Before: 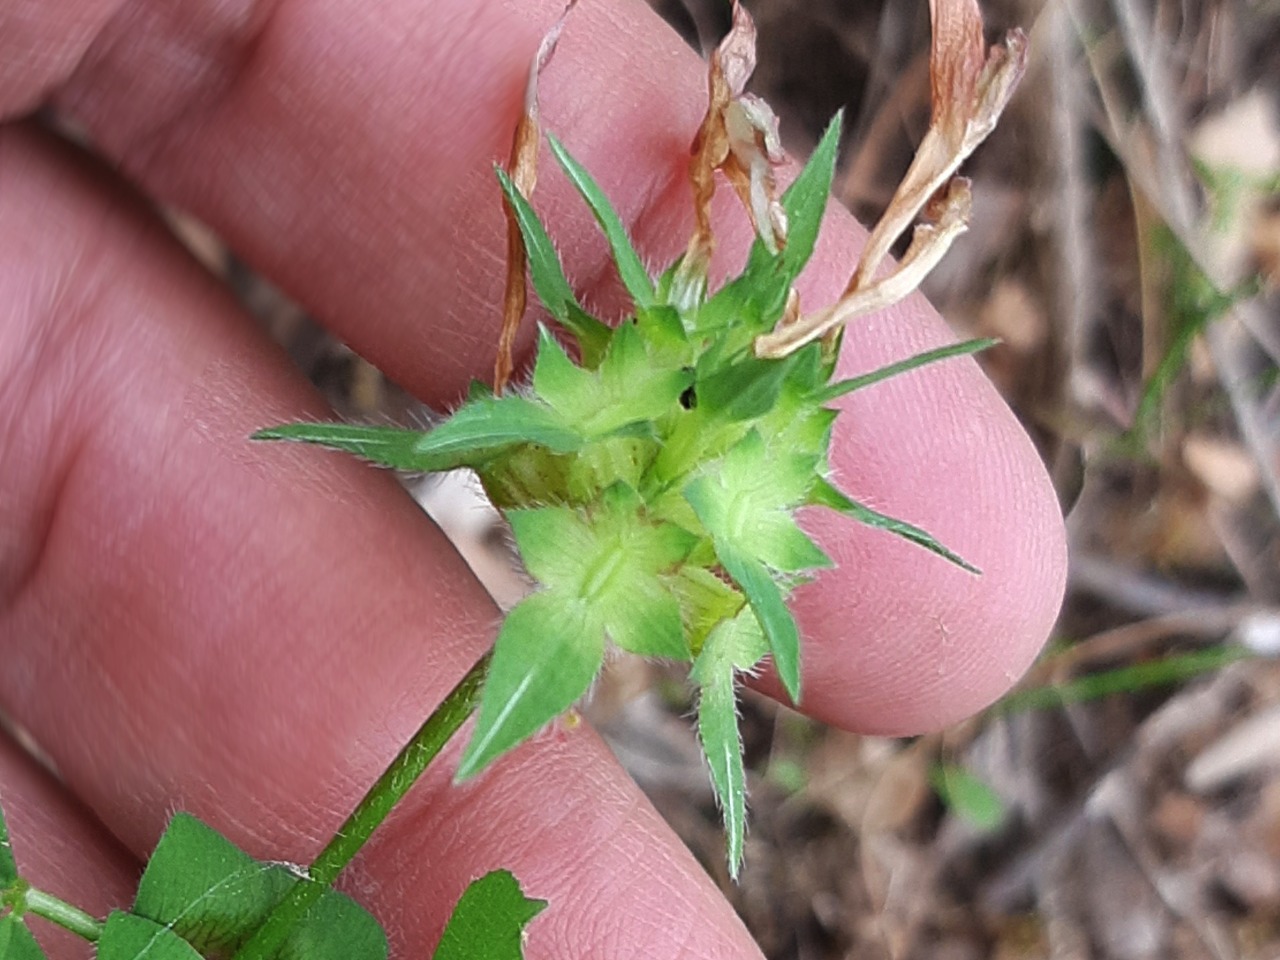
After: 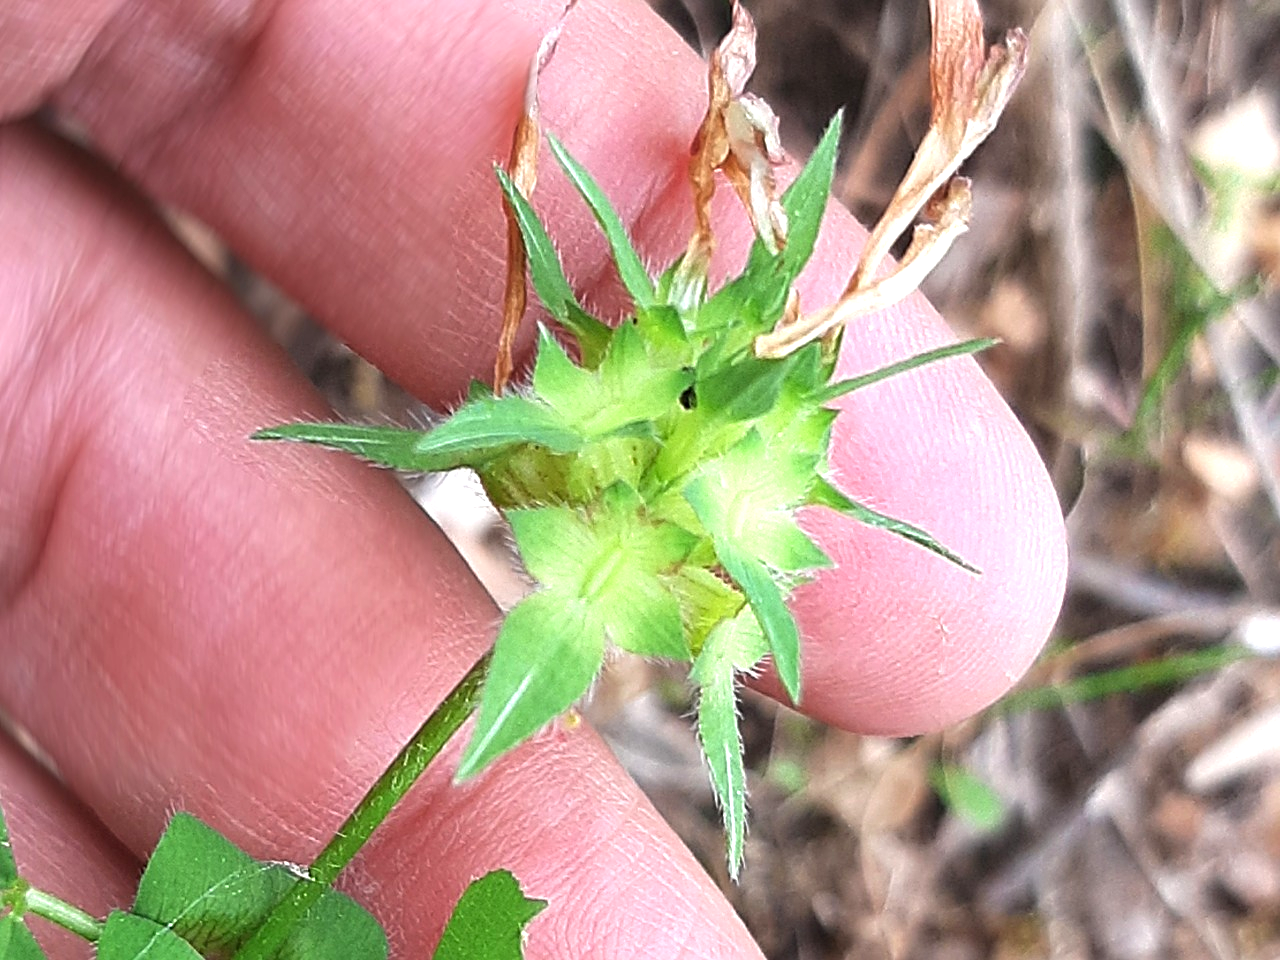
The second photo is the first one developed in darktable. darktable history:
exposure: exposure 0.756 EV, compensate exposure bias true, compensate highlight preservation false
sharpen: on, module defaults
